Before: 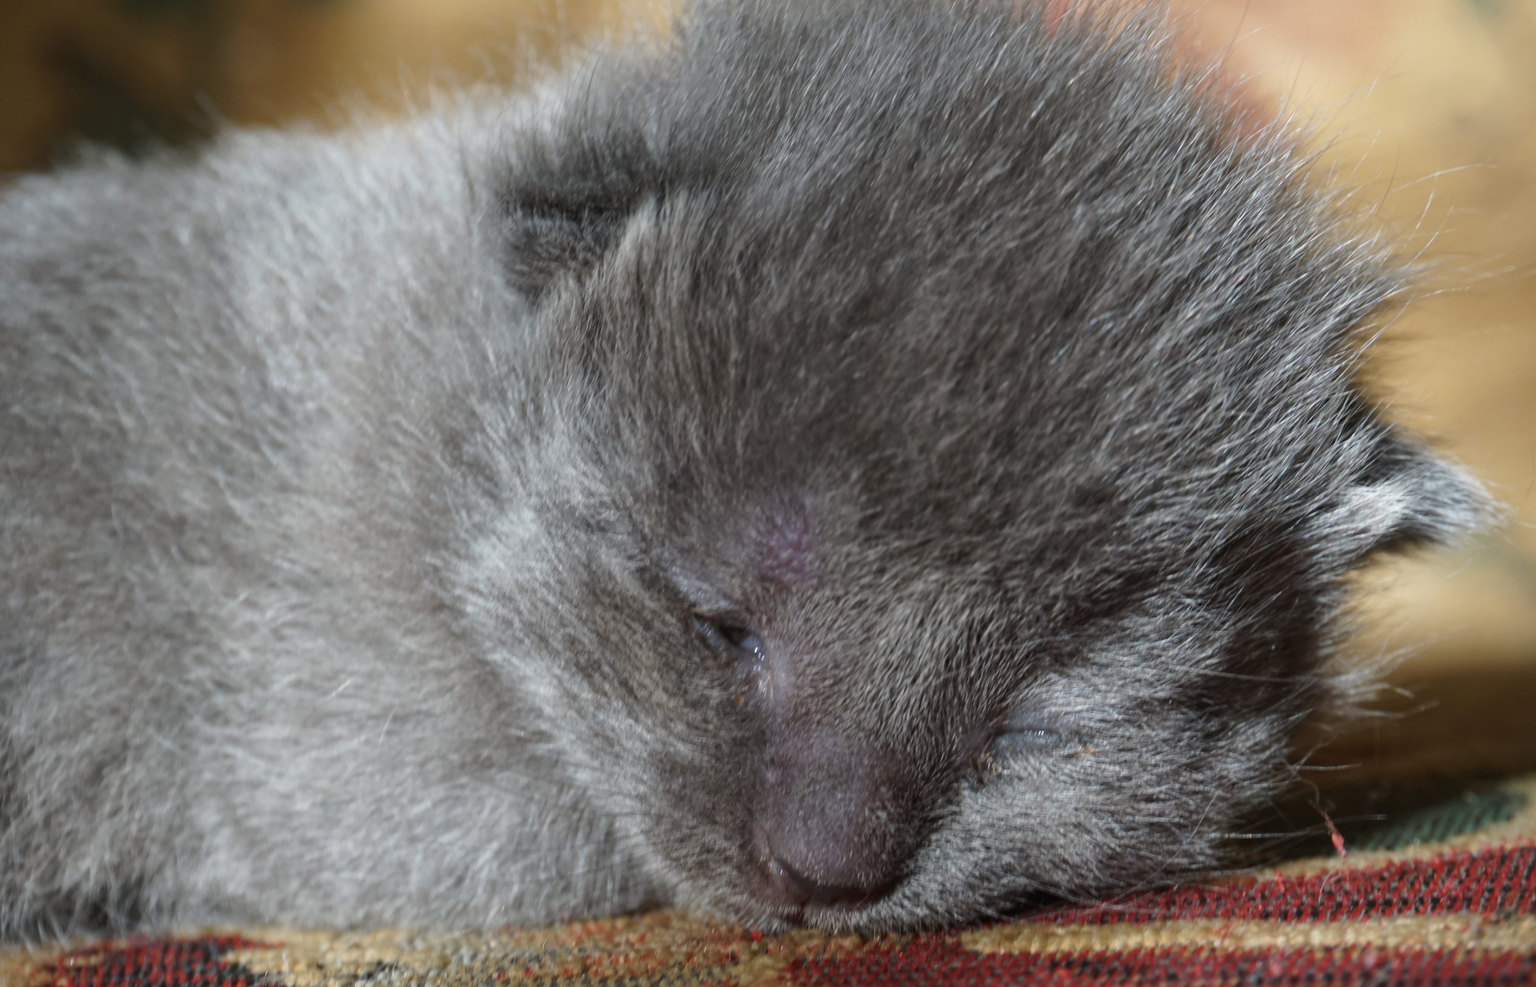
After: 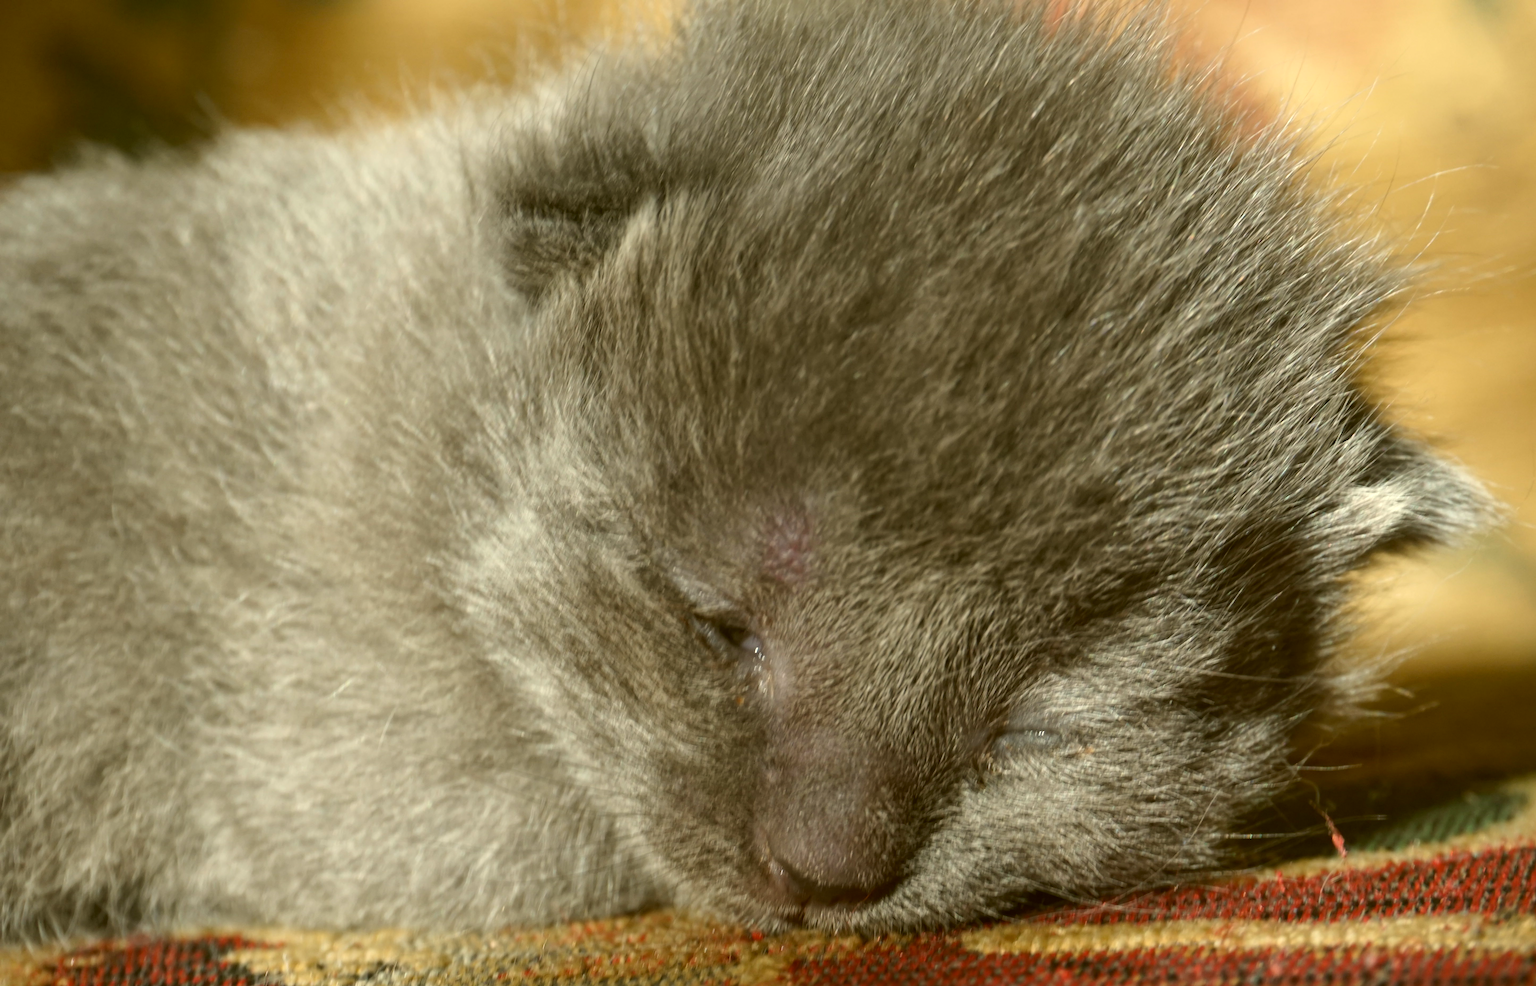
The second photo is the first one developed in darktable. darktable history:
color correction: highlights a* -1.43, highlights b* 10.12, shadows a* 0.395, shadows b* 19.35
white balance: red 1.045, blue 0.932
exposure: exposure 0.3 EV, compensate highlight preservation false
